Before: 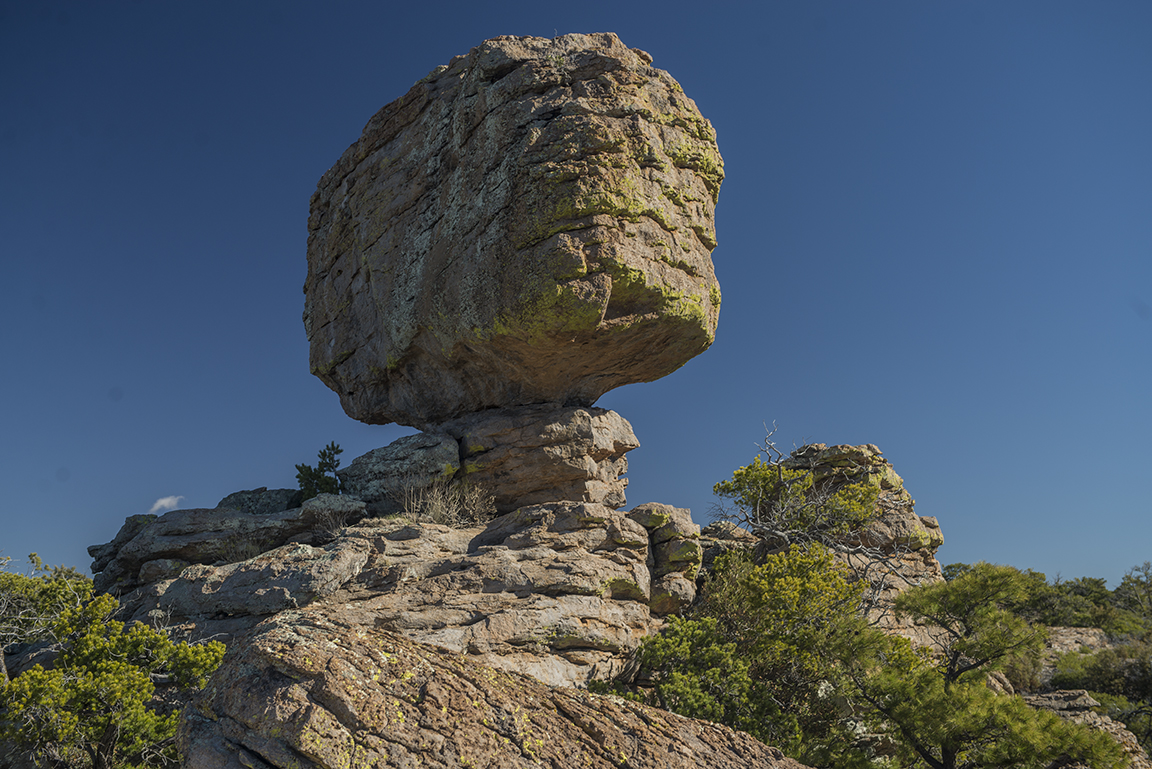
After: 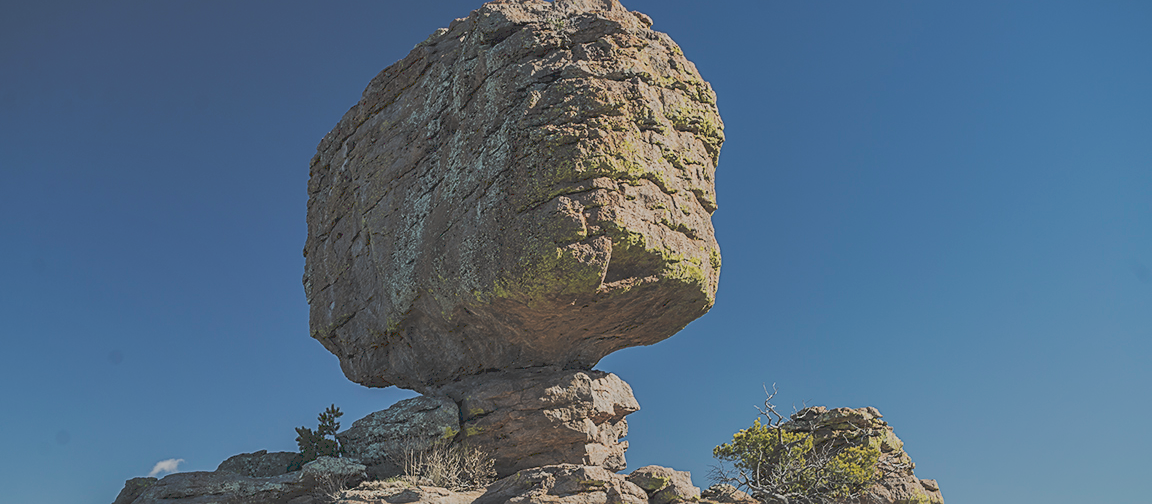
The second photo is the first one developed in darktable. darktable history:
crop and rotate: top 4.848%, bottom 29.503%
shadows and highlights: shadows color adjustment 97.66%, soften with gaussian
filmic rgb: black relative exposure -7.65 EV, white relative exposure 4.56 EV, hardness 3.61
tone curve: curves: ch0 [(0, 0) (0.003, 0.217) (0.011, 0.217) (0.025, 0.229) (0.044, 0.243) (0.069, 0.253) (0.1, 0.265) (0.136, 0.281) (0.177, 0.305) (0.224, 0.331) (0.277, 0.369) (0.335, 0.415) (0.399, 0.472) (0.468, 0.543) (0.543, 0.609) (0.623, 0.676) (0.709, 0.734) (0.801, 0.798) (0.898, 0.849) (1, 1)], preserve colors none
sharpen: on, module defaults
